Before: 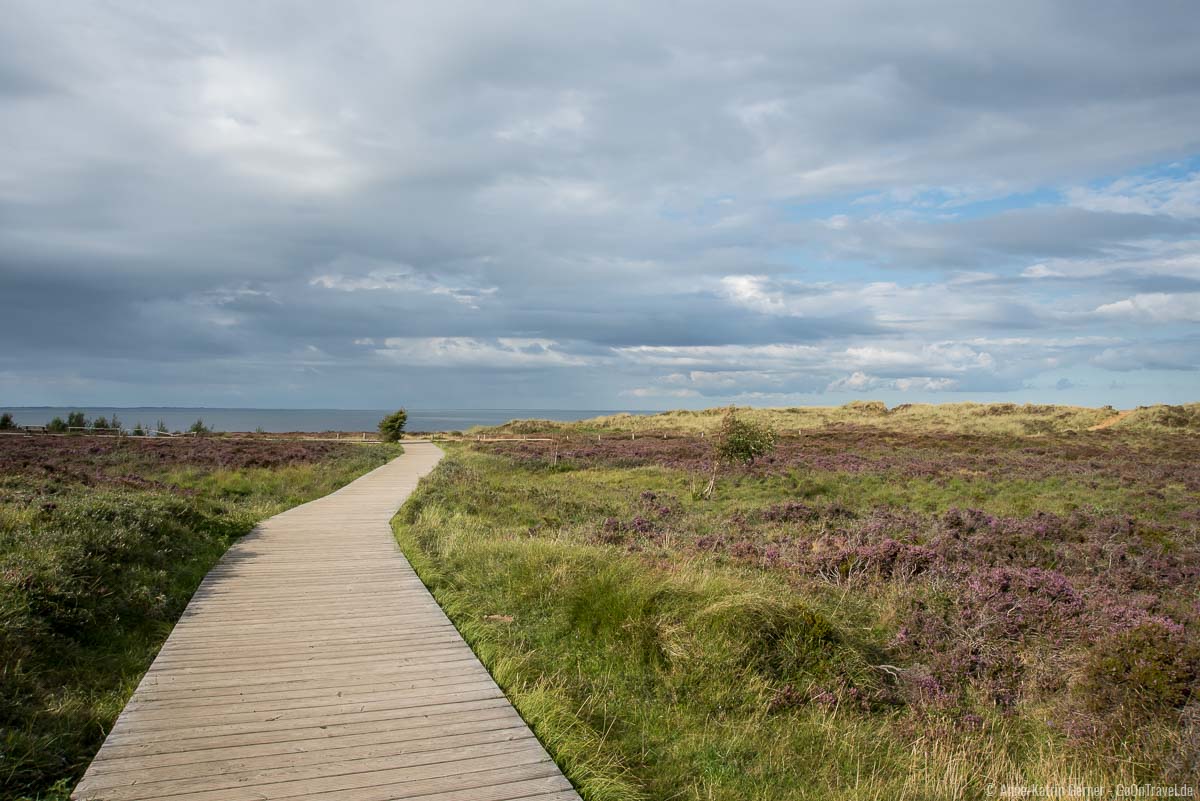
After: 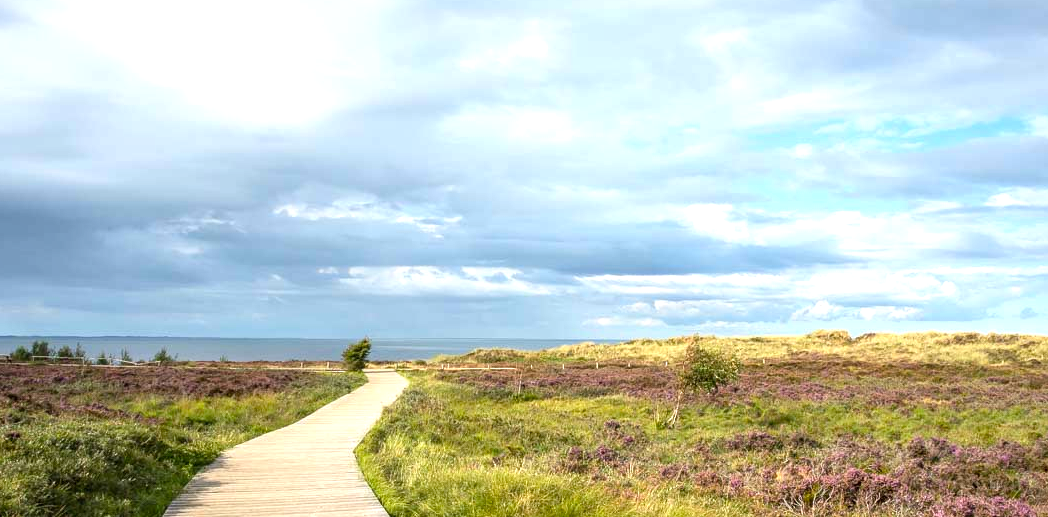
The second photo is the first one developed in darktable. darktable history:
exposure: black level correction 0, exposure 0.95 EV, compensate exposure bias true, compensate highlight preservation false
crop: left 3.015%, top 8.969%, right 9.647%, bottom 26.457%
local contrast: detail 115%
color balance rgb: perceptual saturation grading › global saturation 10%, global vibrance 20%
